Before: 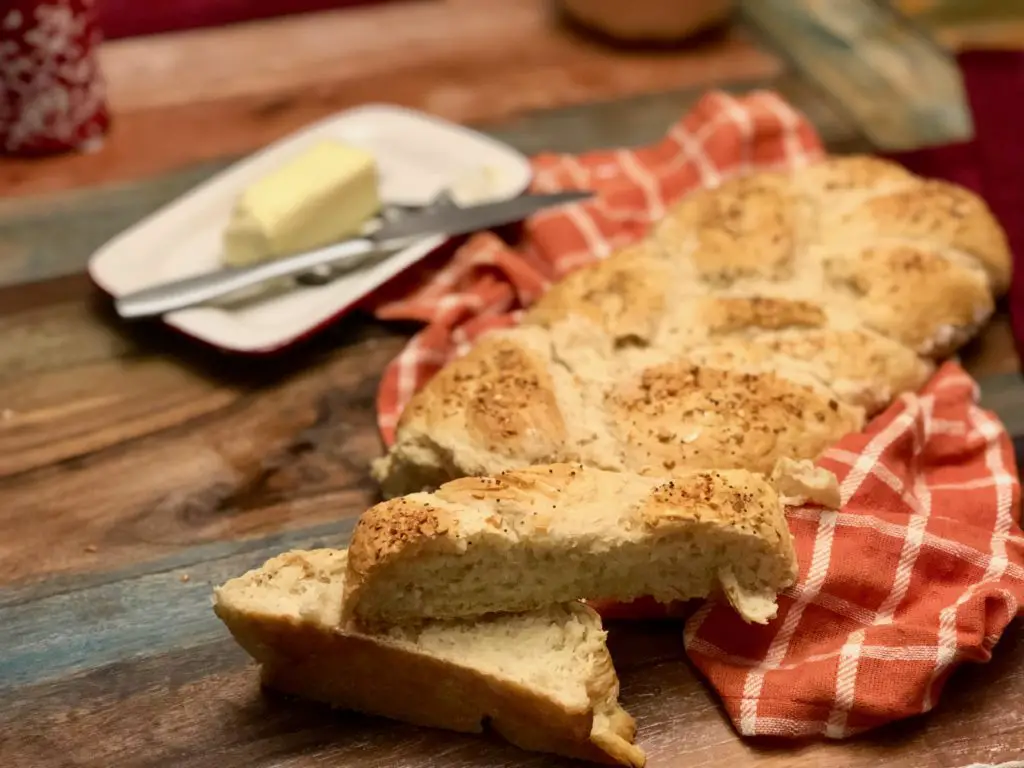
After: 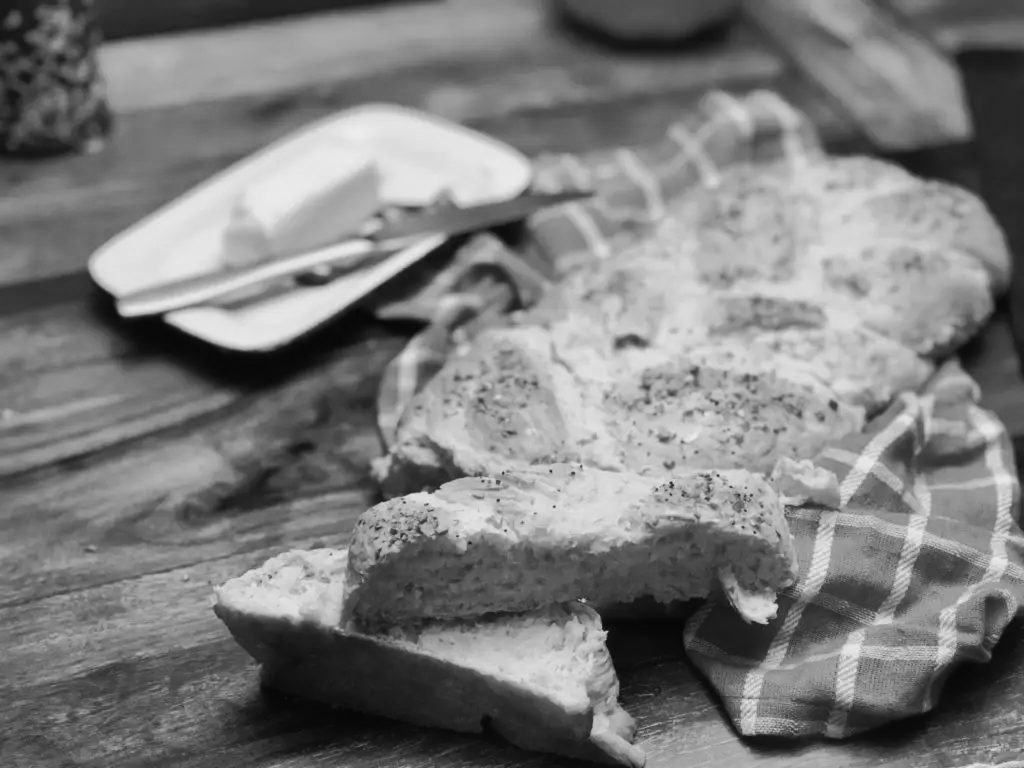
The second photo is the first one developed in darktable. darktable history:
contrast brightness saturation: contrast 0.16, saturation 0.32
tone curve: curves: ch0 [(0, 0.01) (0.037, 0.032) (0.131, 0.108) (0.275, 0.256) (0.483, 0.512) (0.61, 0.665) (0.696, 0.742) (0.792, 0.819) (0.911, 0.925) (0.997, 0.995)]; ch1 [(0, 0) (0.308, 0.29) (0.425, 0.411) (0.492, 0.488) (0.507, 0.503) (0.53, 0.532) (0.573, 0.586) (0.683, 0.702) (0.746, 0.77) (1, 1)]; ch2 [(0, 0) (0.246, 0.233) (0.36, 0.352) (0.415, 0.415) (0.485, 0.487) (0.502, 0.504) (0.525, 0.518) (0.539, 0.539) (0.587, 0.594) (0.636, 0.652) (0.711, 0.729) (0.845, 0.855) (0.998, 0.977)], color space Lab, independent channels, preserve colors none
shadows and highlights: on, module defaults
monochrome: a 16.01, b -2.65, highlights 0.52
